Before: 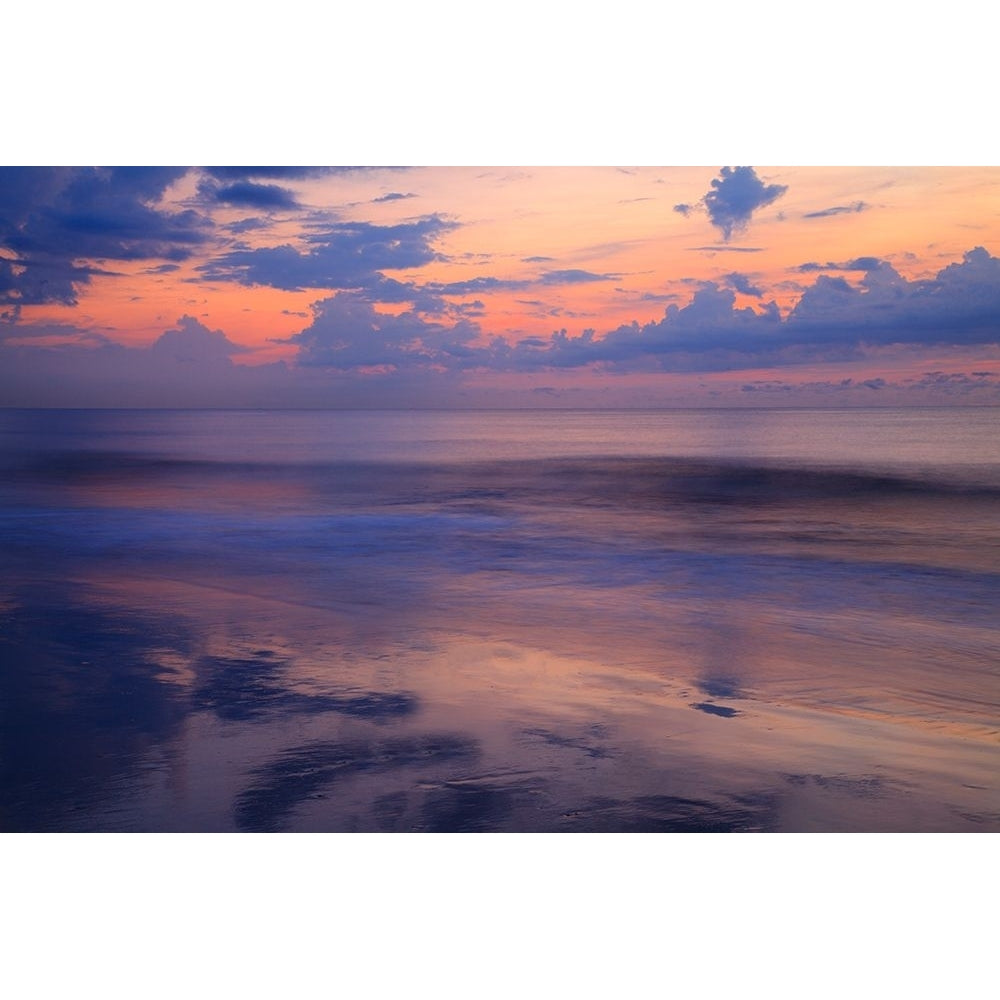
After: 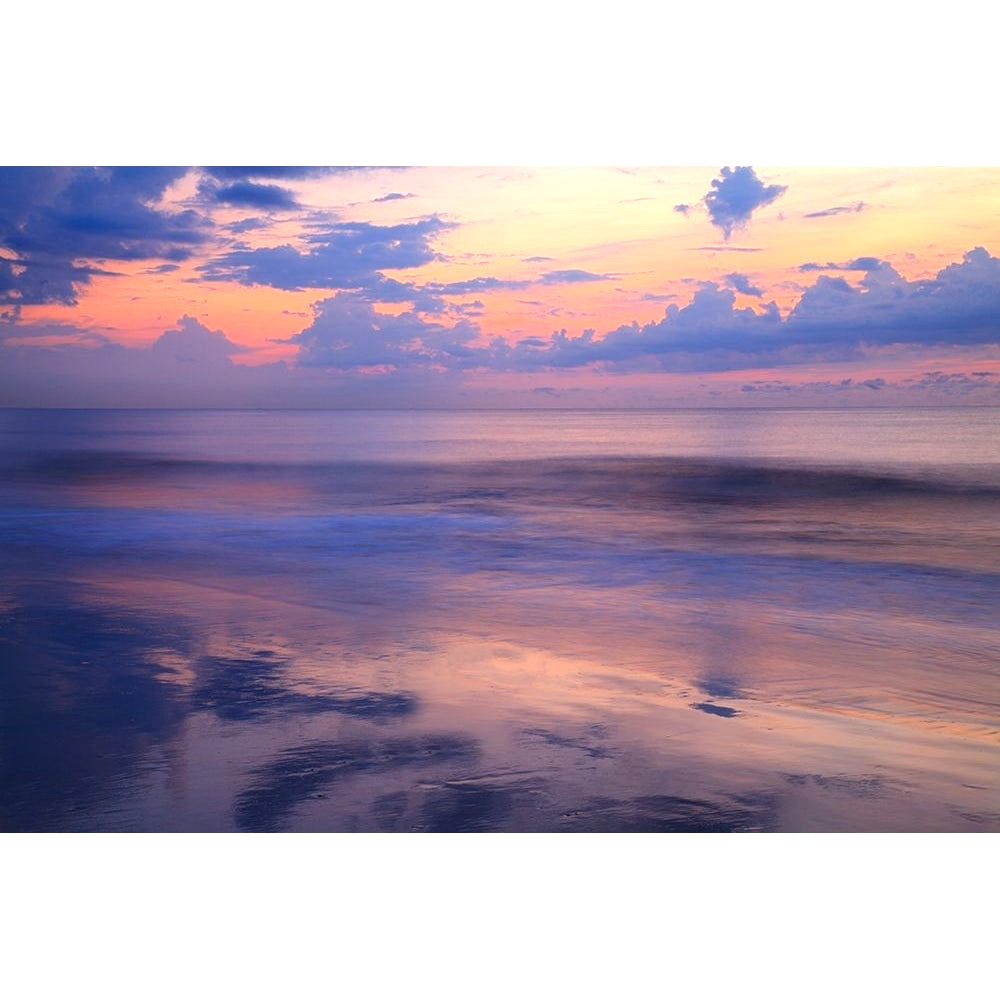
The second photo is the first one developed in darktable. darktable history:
exposure: exposure 0.657 EV, compensate highlight preservation false
